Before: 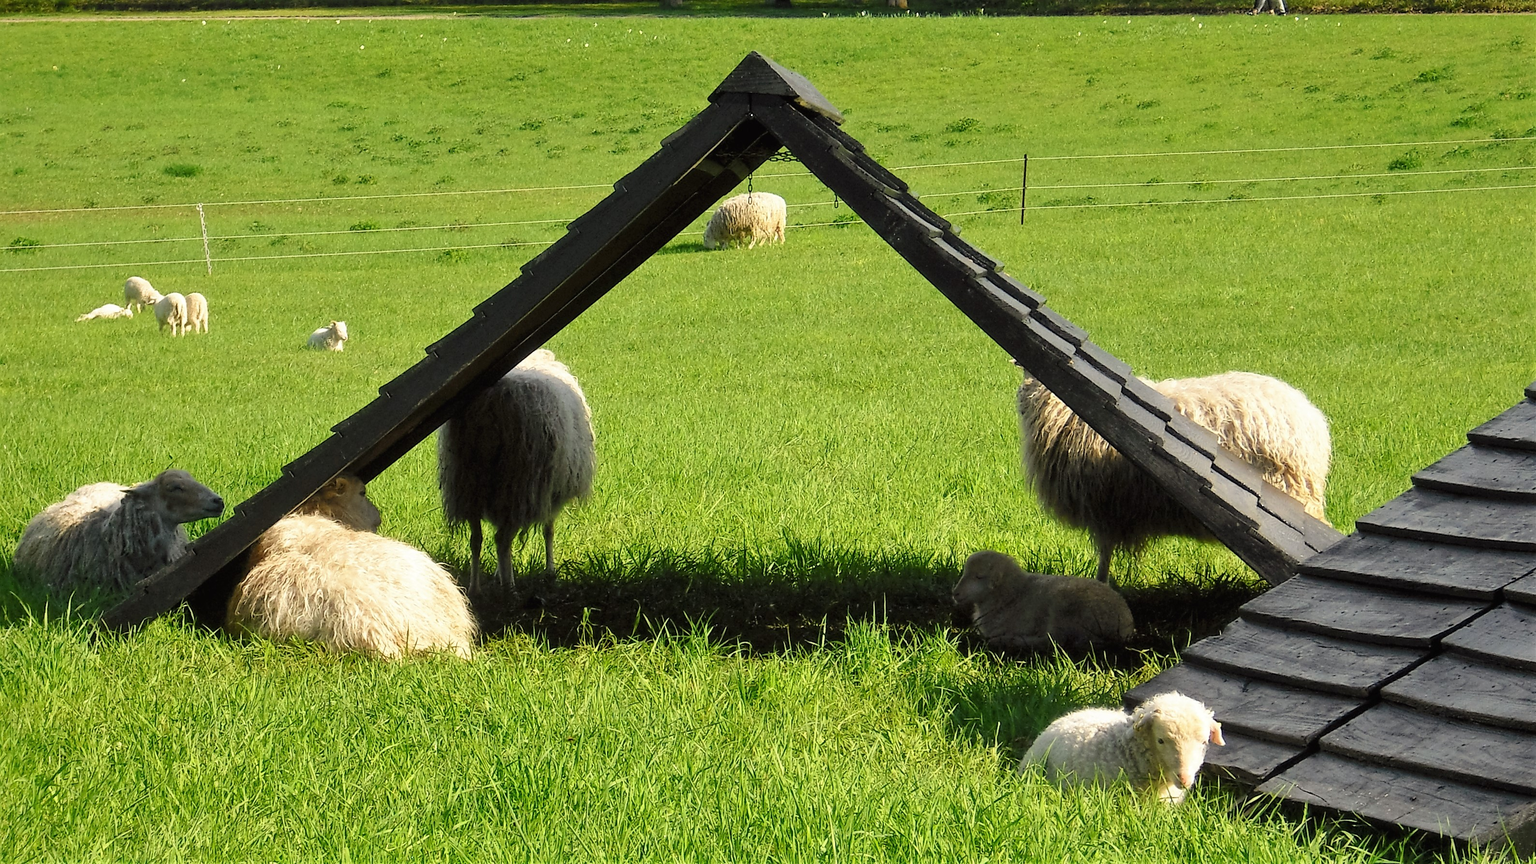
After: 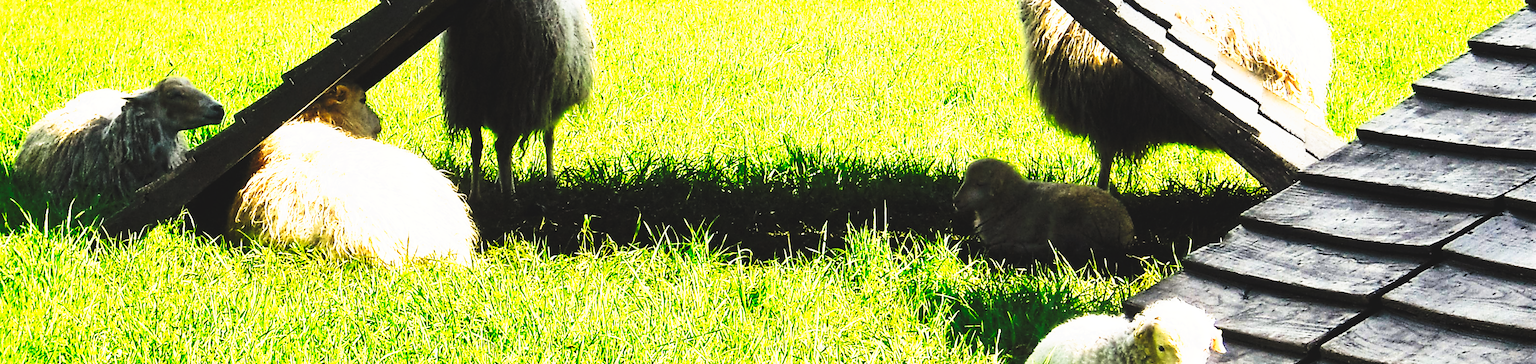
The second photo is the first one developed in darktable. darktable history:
white balance: emerald 1
tone curve: curves: ch0 [(0, 0) (0.003, 0) (0.011, 0.001) (0.025, 0.003) (0.044, 0.003) (0.069, 0.006) (0.1, 0.009) (0.136, 0.014) (0.177, 0.029) (0.224, 0.061) (0.277, 0.127) (0.335, 0.218) (0.399, 0.38) (0.468, 0.588) (0.543, 0.809) (0.623, 0.947) (0.709, 0.987) (0.801, 0.99) (0.898, 0.99) (1, 1)], preserve colors none
crop: top 45.551%, bottom 12.262%
exposure: black level correction -0.041, exposure 0.064 EV, compensate highlight preservation false
